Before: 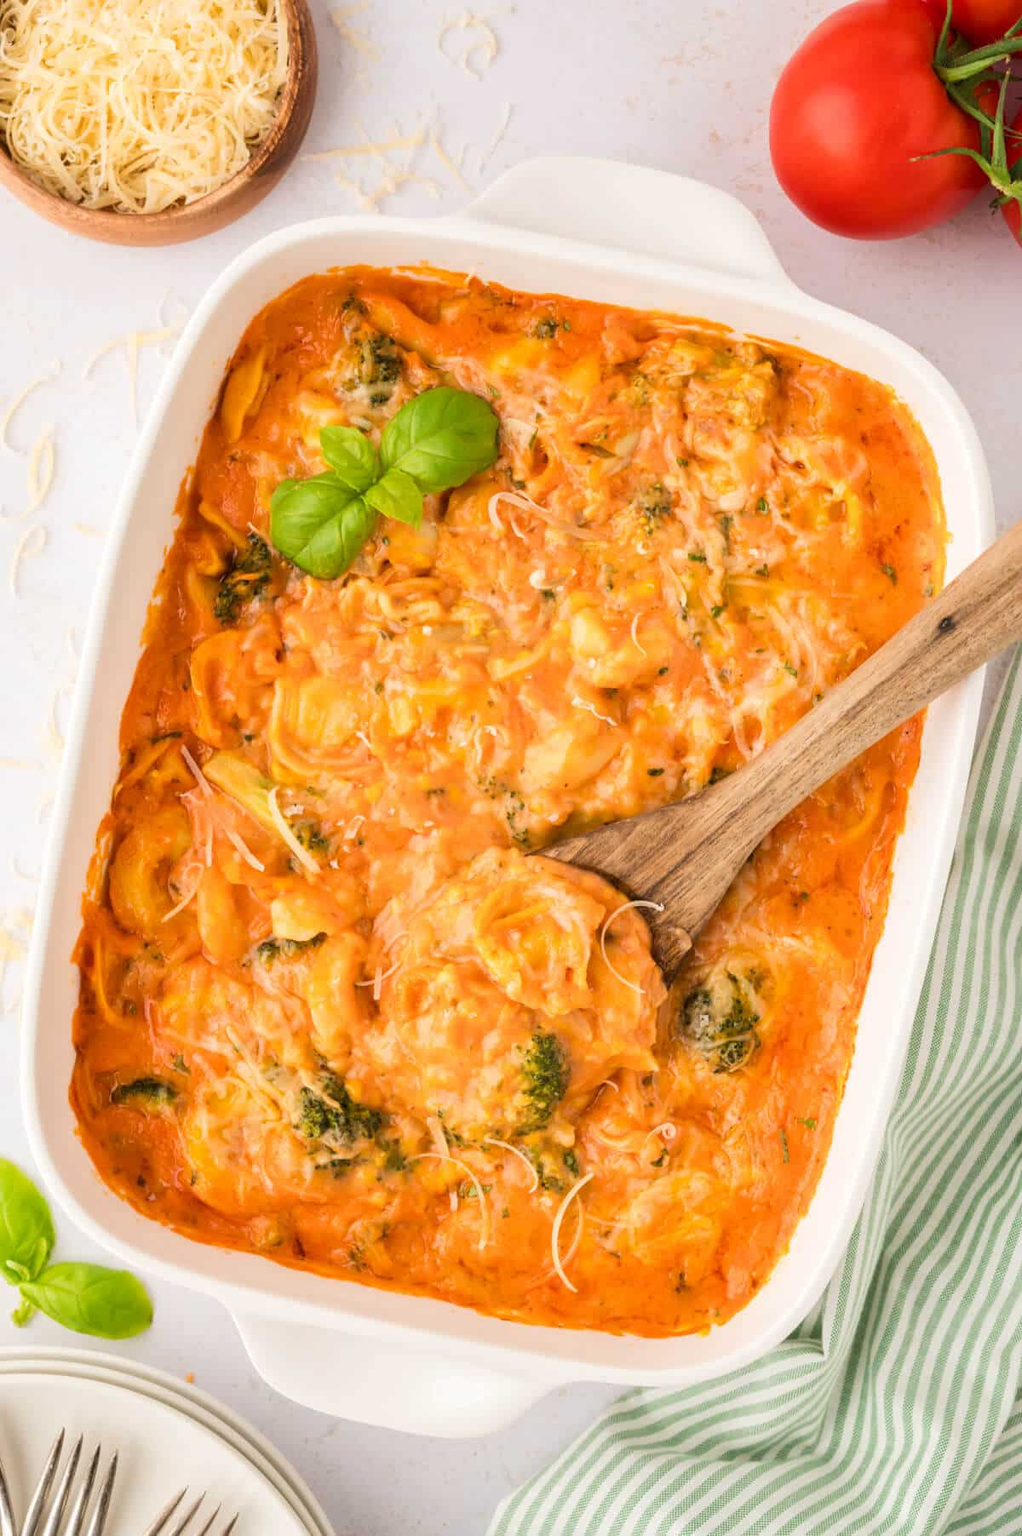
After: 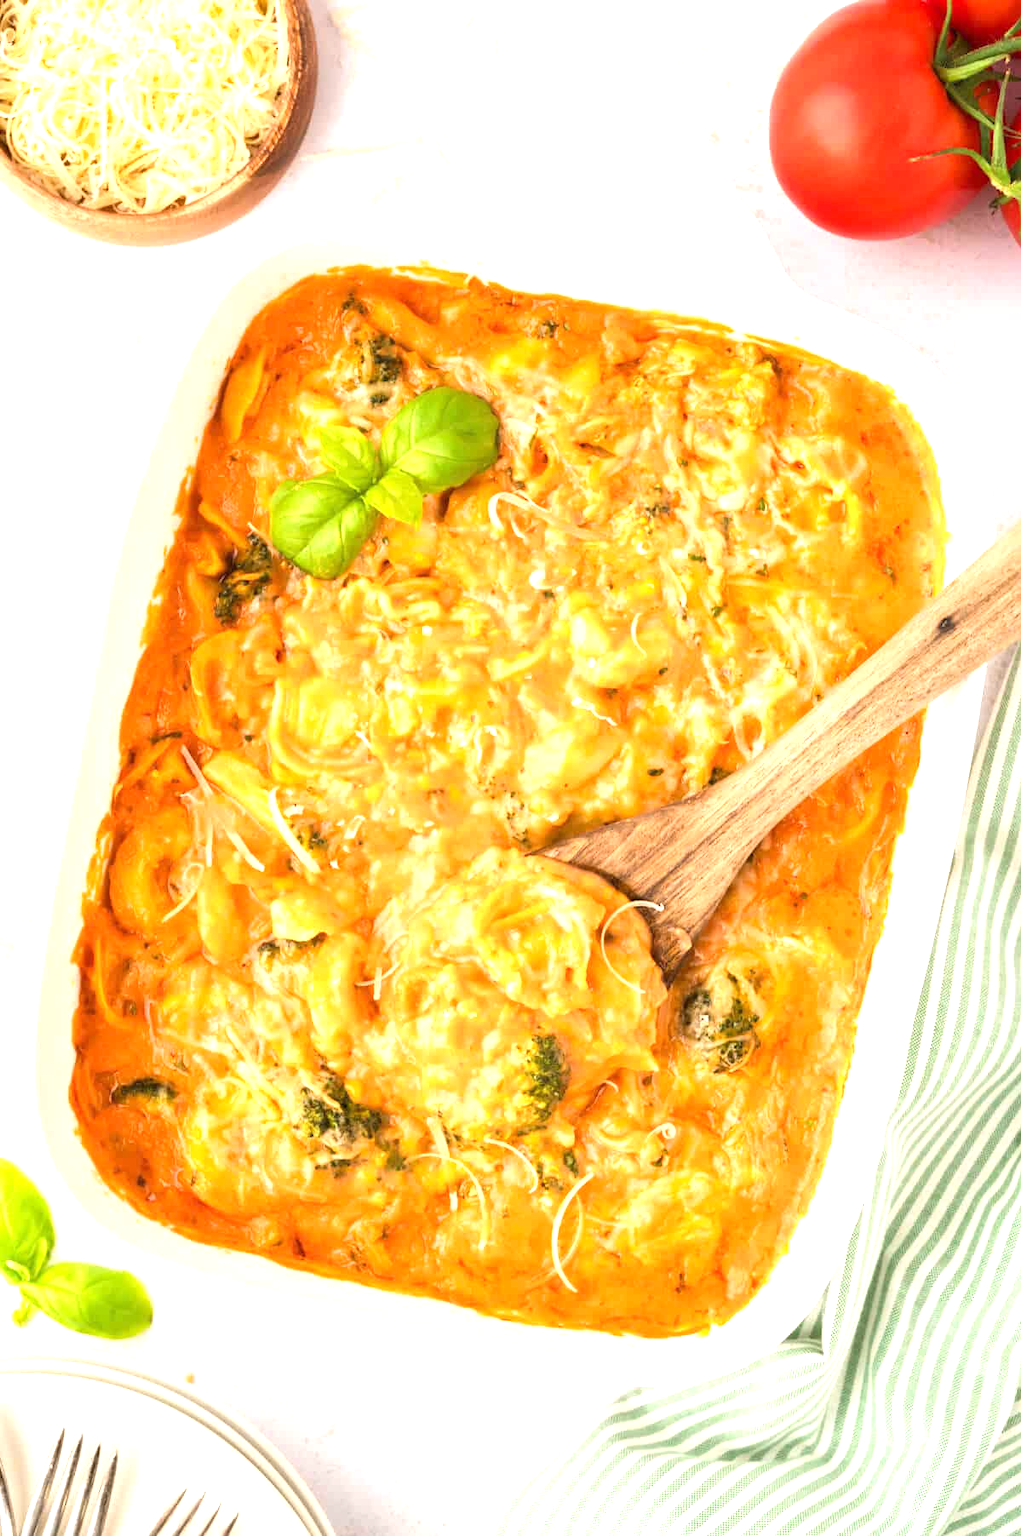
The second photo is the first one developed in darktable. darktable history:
exposure: exposure 1 EV, compensate highlight preservation false
color zones: curves: ch0 [(0, 0.5) (0.143, 0.5) (0.286, 0.5) (0.429, 0.5) (0.571, 0.5) (0.714, 0.476) (0.857, 0.5) (1, 0.5)]; ch2 [(0, 0.5) (0.143, 0.5) (0.286, 0.5) (0.429, 0.5) (0.571, 0.5) (0.714, 0.487) (0.857, 0.5) (1, 0.5)]
